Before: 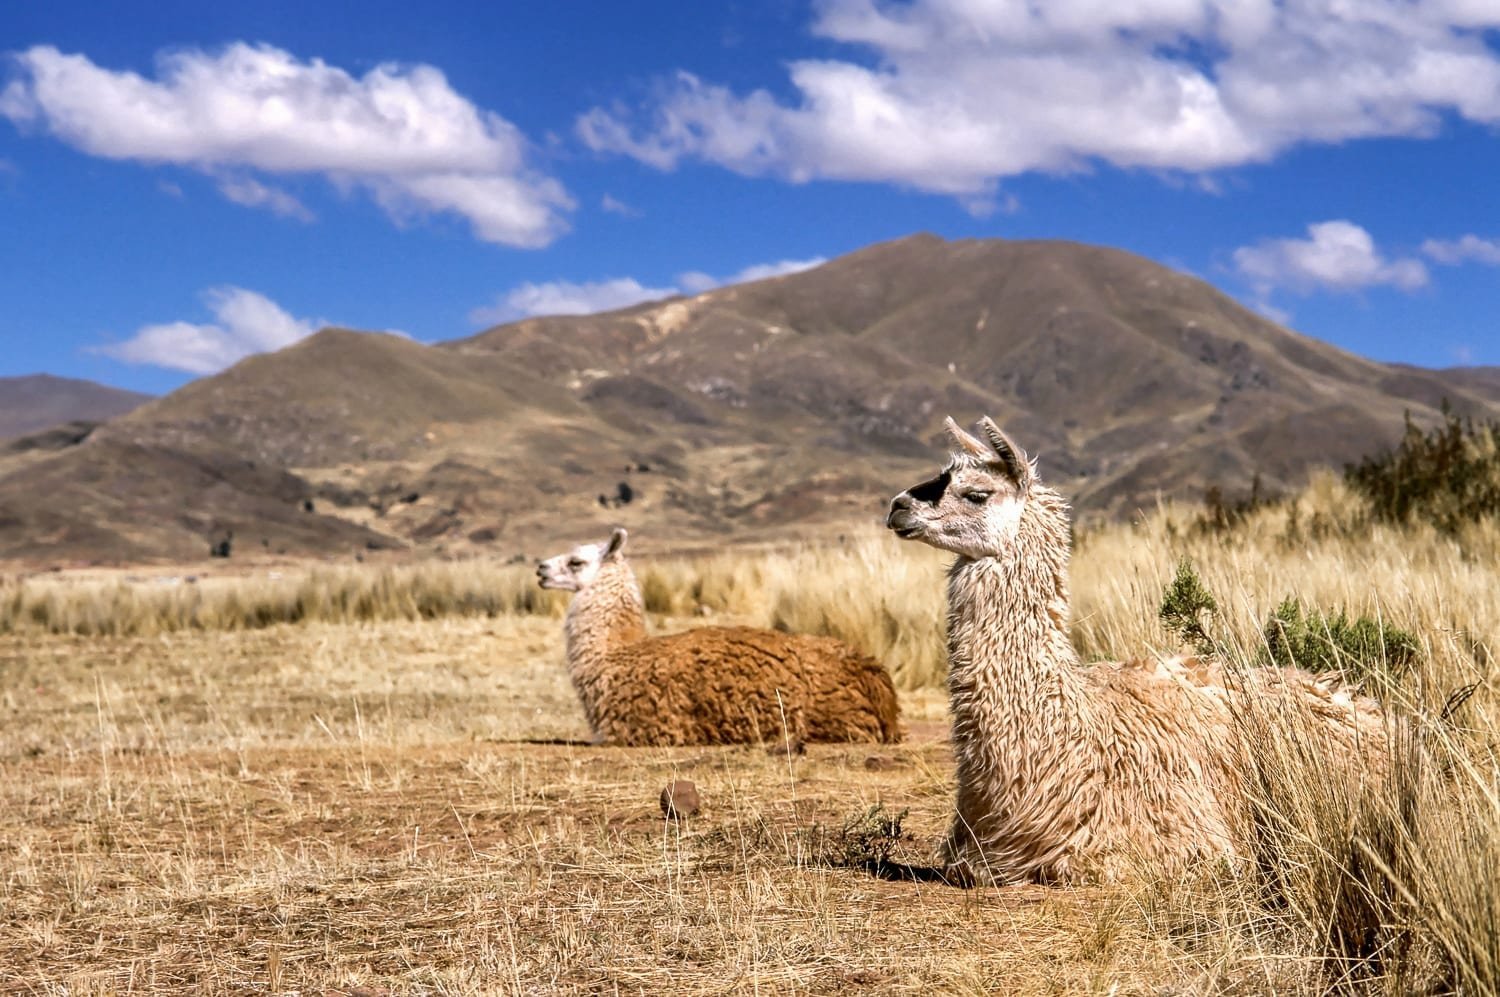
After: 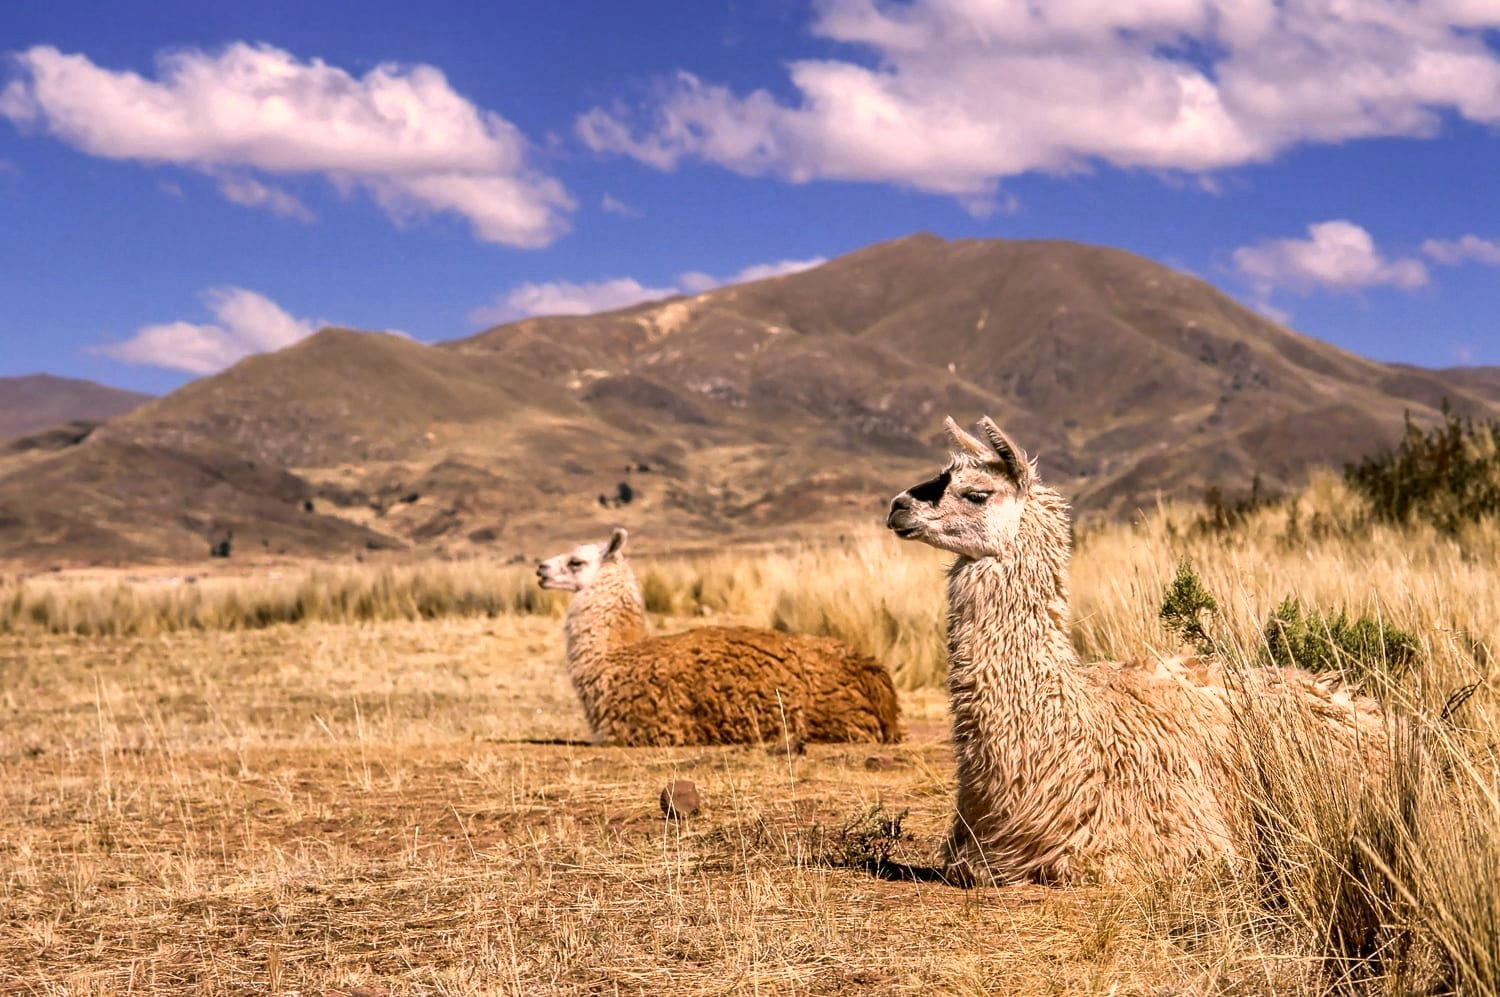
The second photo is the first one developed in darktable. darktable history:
color correction: highlights a* 11.29, highlights b* 11.43
